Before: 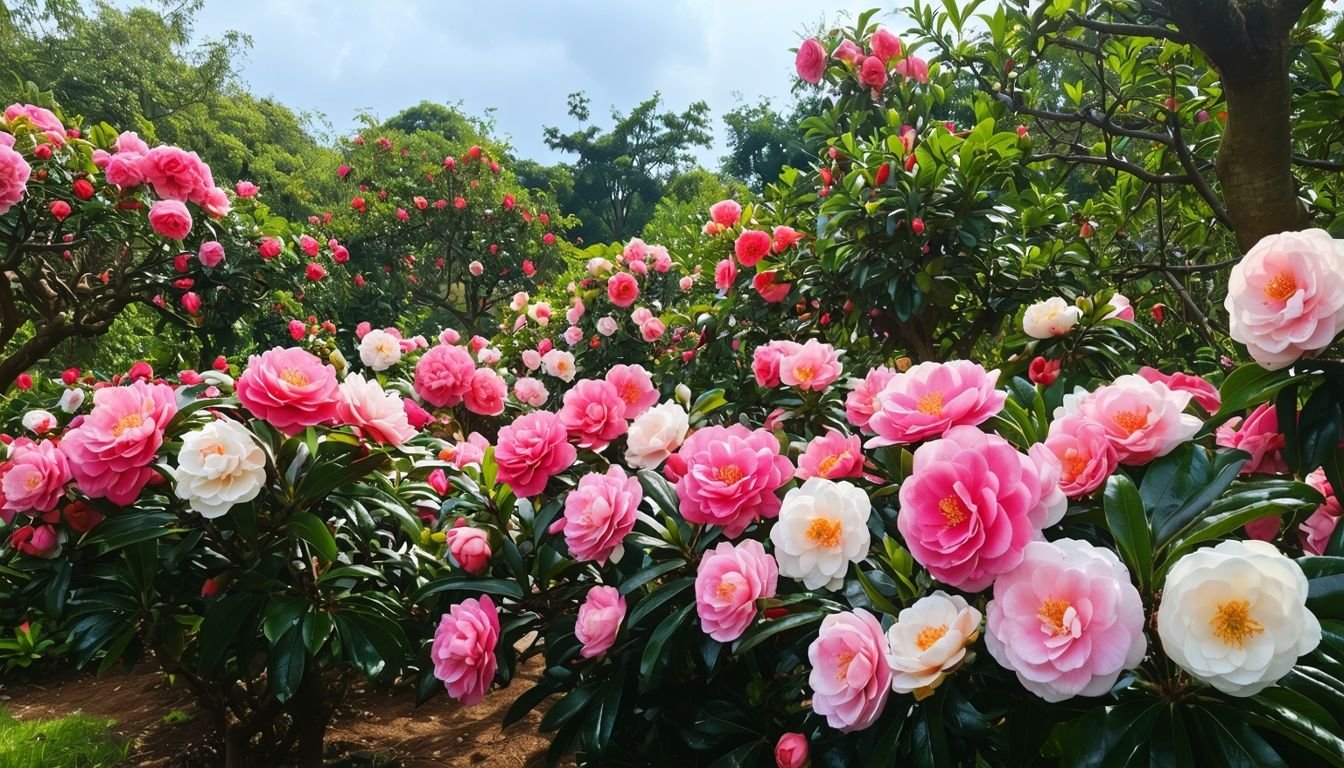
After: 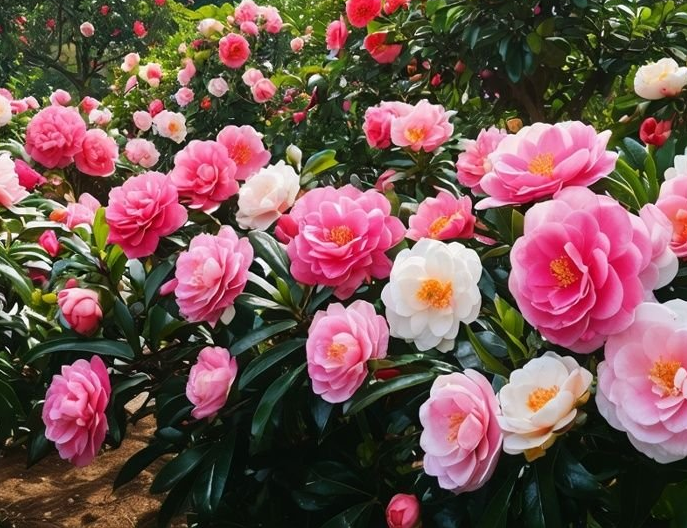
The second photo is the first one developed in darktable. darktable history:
crop and rotate: left 28.964%, top 31.132%, right 19.855%
